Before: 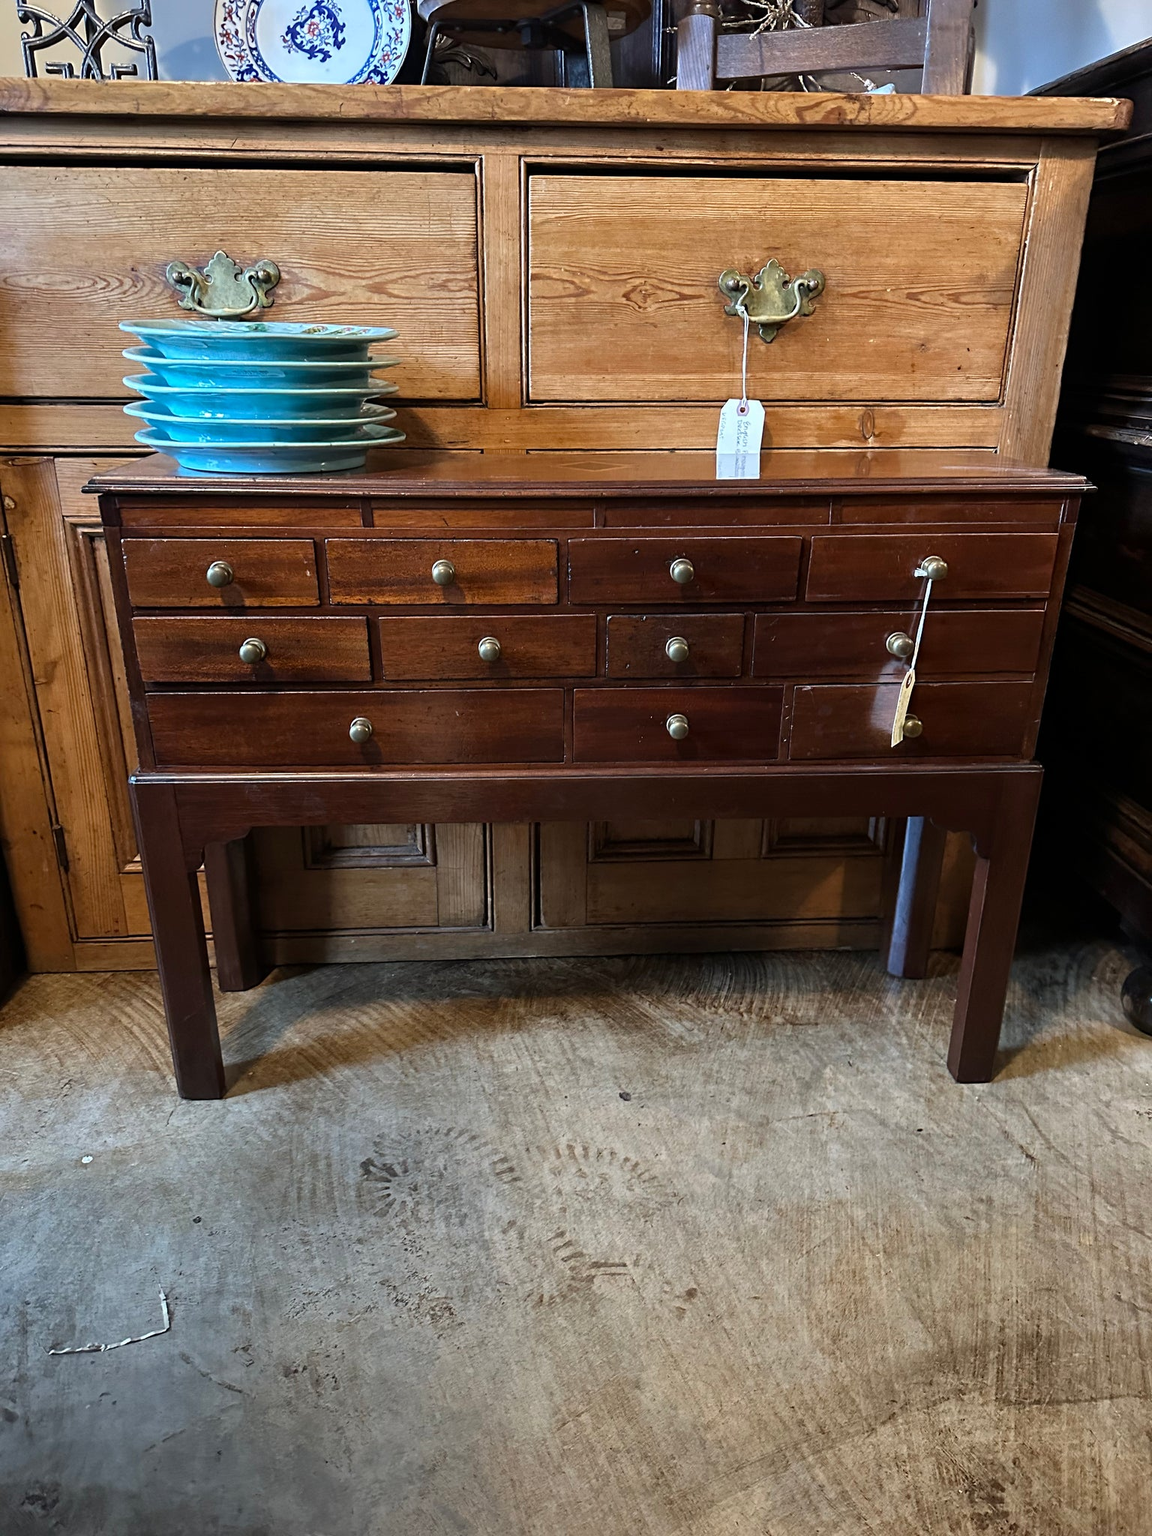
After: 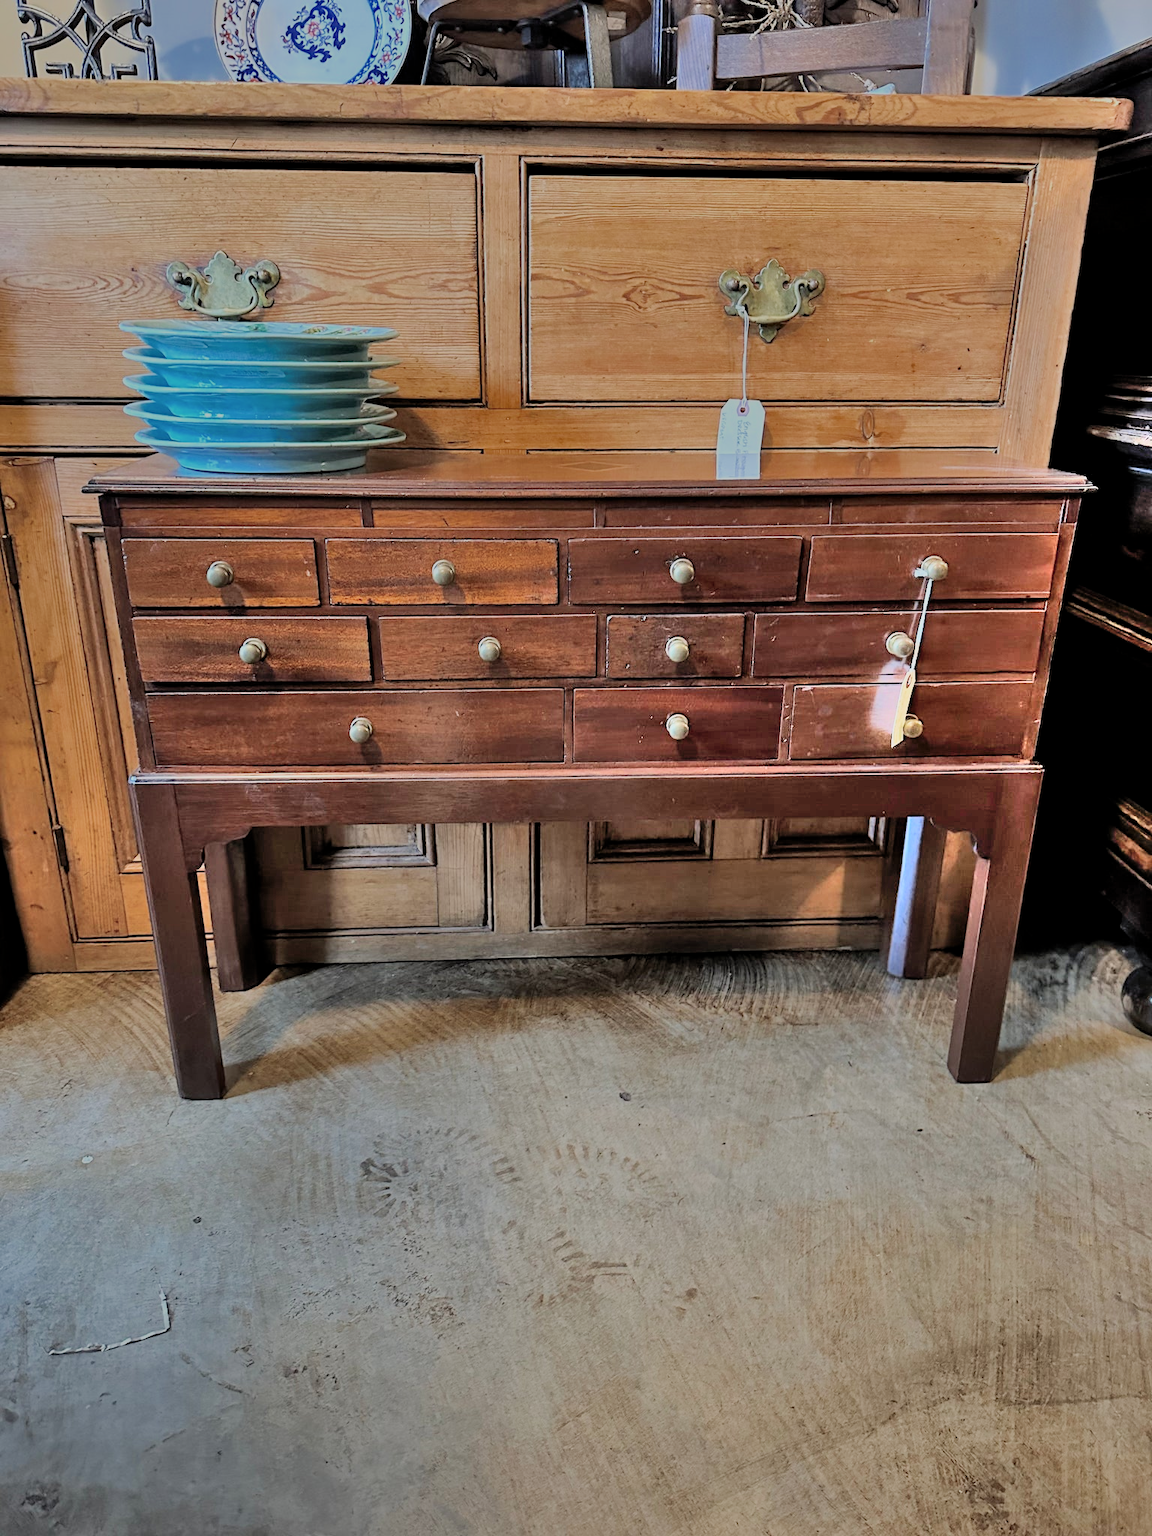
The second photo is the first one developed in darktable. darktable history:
filmic rgb: black relative exposure -8 EV, white relative exposure 8.02 EV, threshold 5.97 EV, target black luminance 0%, hardness 2.42, latitude 76.47%, contrast 0.563, shadows ↔ highlights balance 0.002%, color science v6 (2022), enable highlight reconstruction true
contrast brightness saturation: contrast 0.151, brightness 0.047
shadows and highlights: shadows 75.09, highlights -23.69, soften with gaussian
